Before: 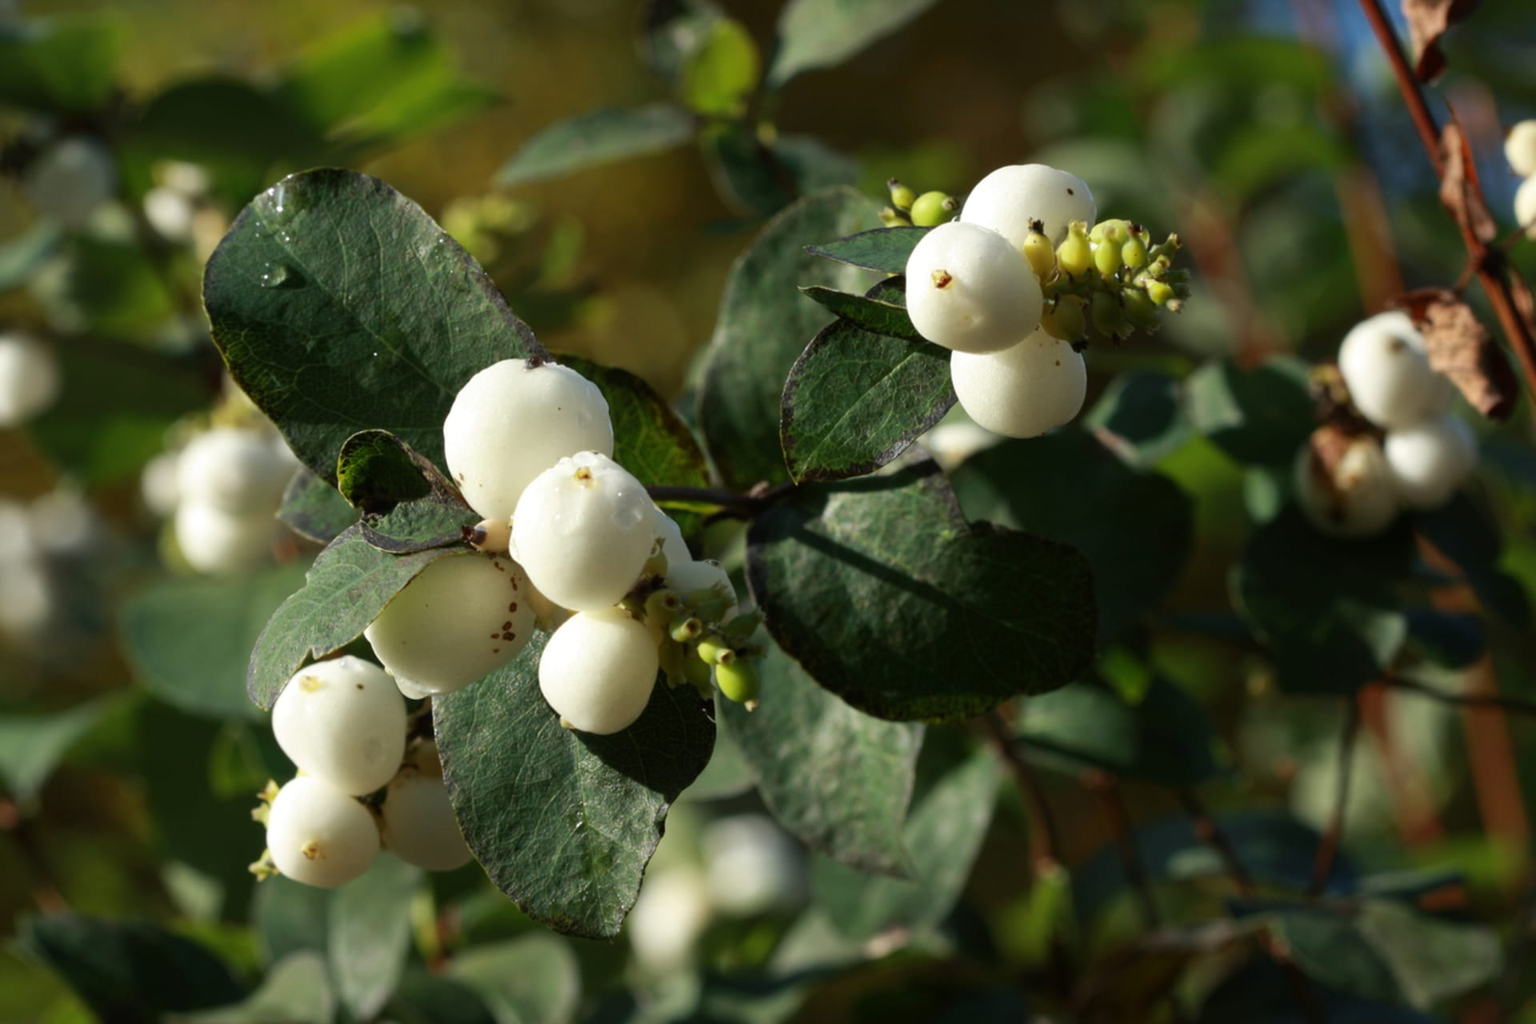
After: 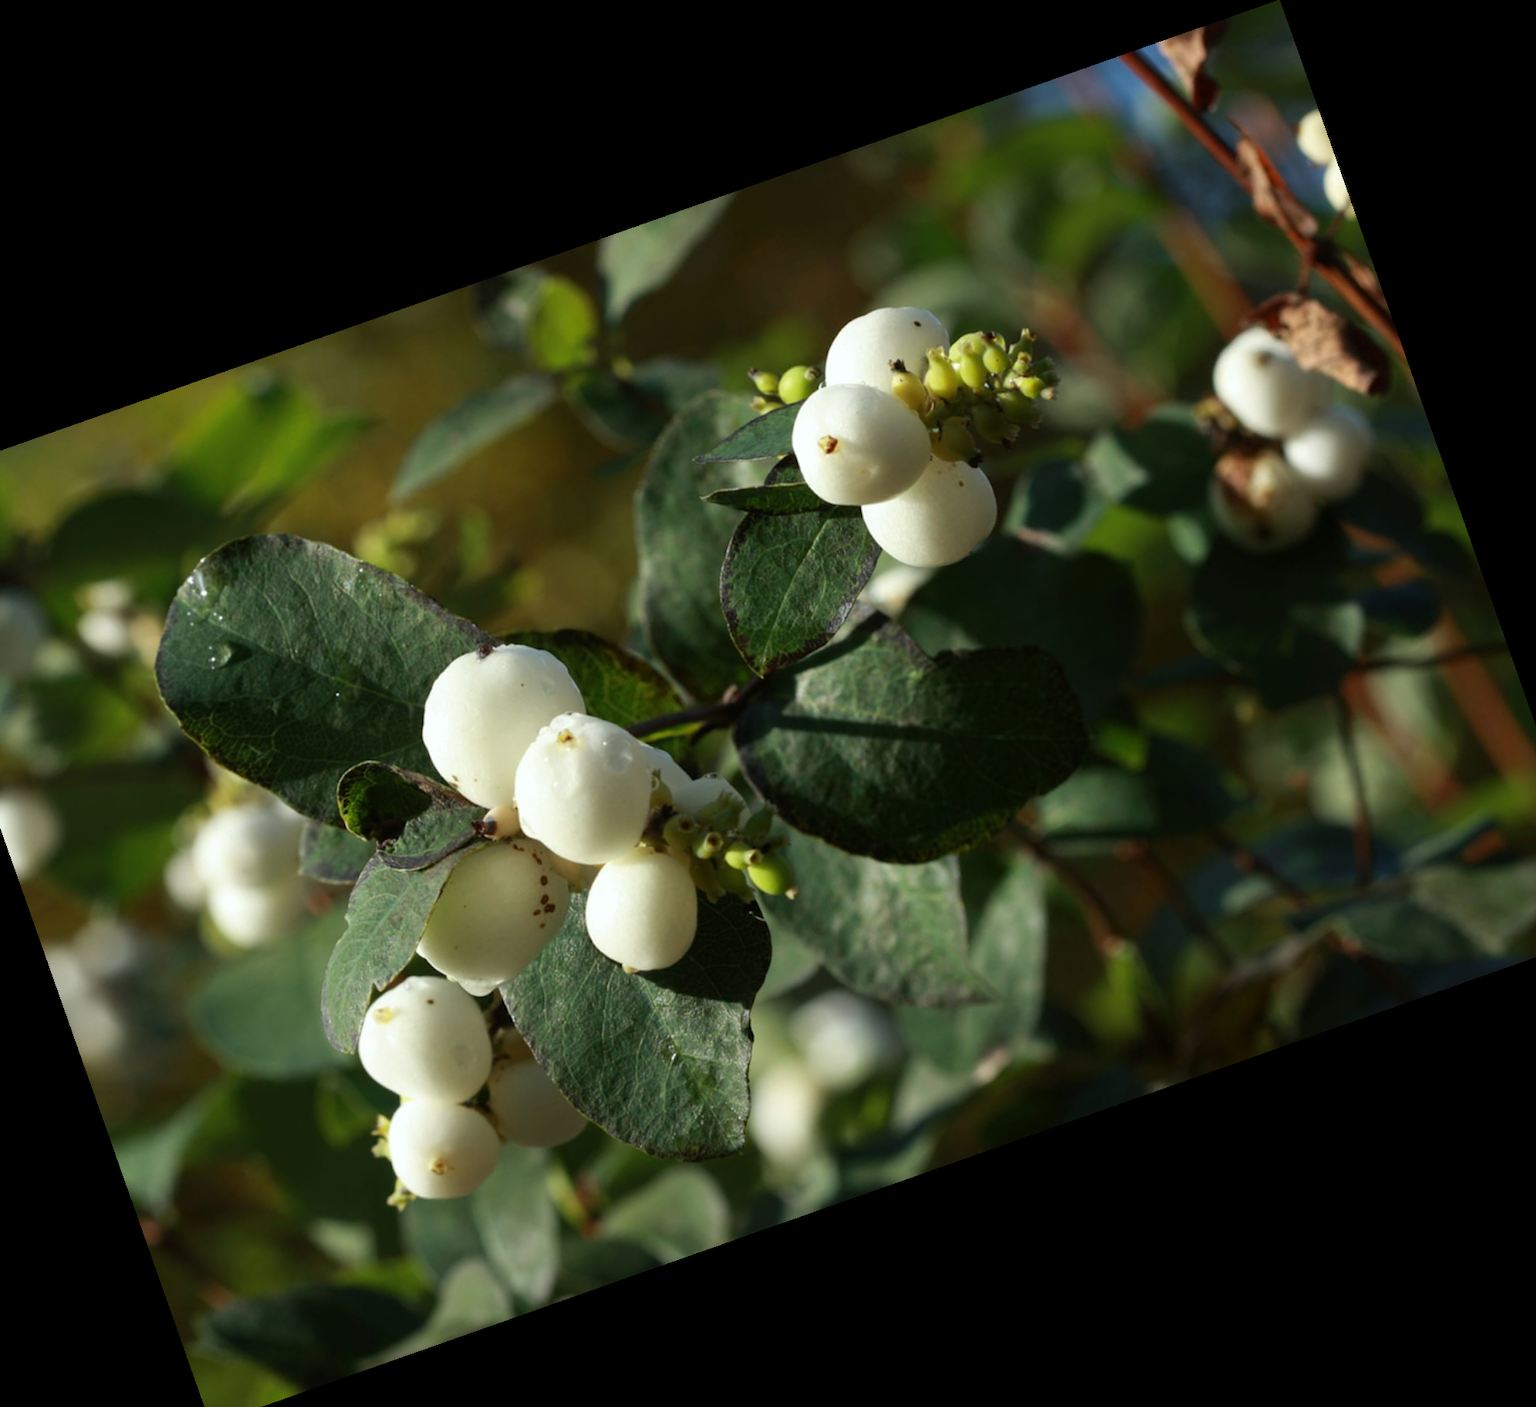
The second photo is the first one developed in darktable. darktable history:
crop and rotate: angle 19.43°, left 6.812%, right 4.125%, bottom 1.087%
white balance: red 0.978, blue 0.999
